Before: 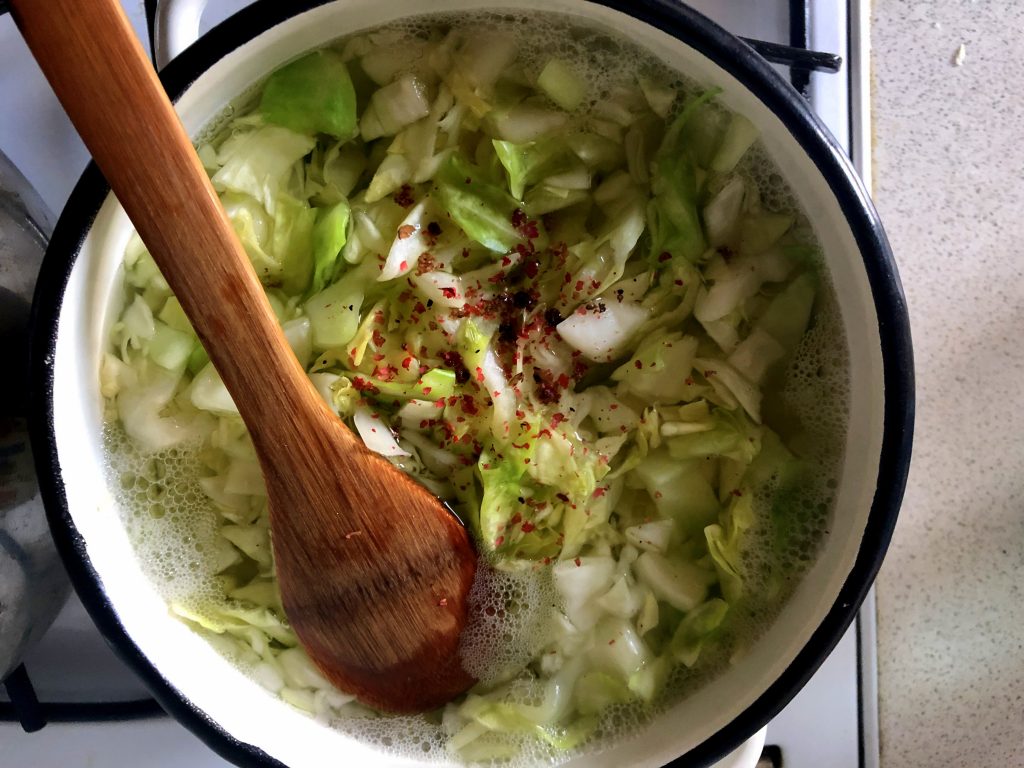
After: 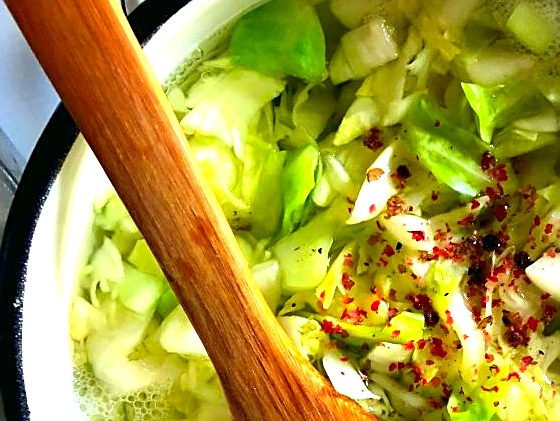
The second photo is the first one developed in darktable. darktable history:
sharpen: on, module defaults
color correction: highlights a* -7.33, highlights b* 1.26, shadows a* -3.55, saturation 1.4
exposure: black level correction 0, exposure 1.3 EV, compensate exposure bias true, compensate highlight preservation false
crop and rotate: left 3.047%, top 7.509%, right 42.236%, bottom 37.598%
